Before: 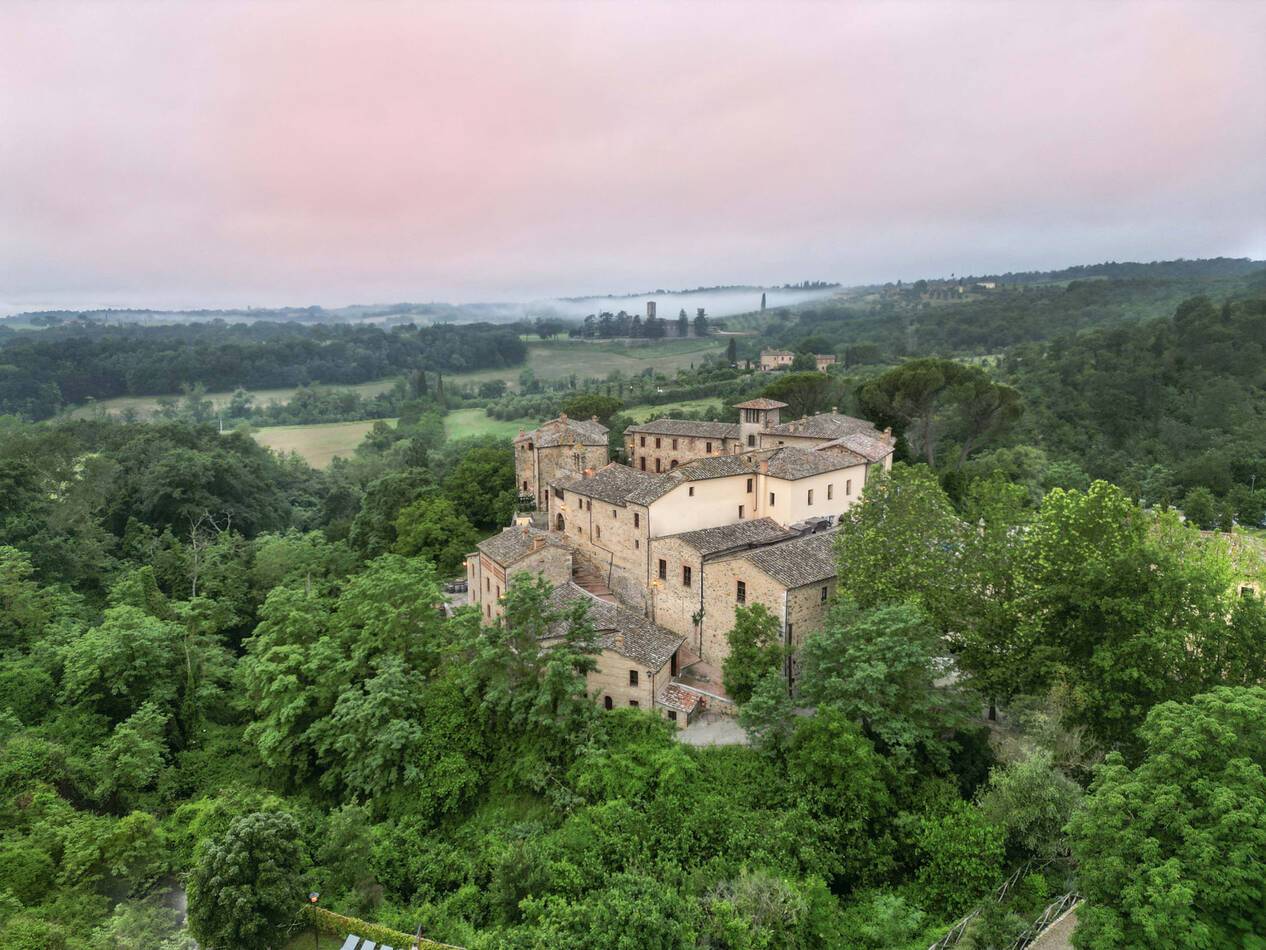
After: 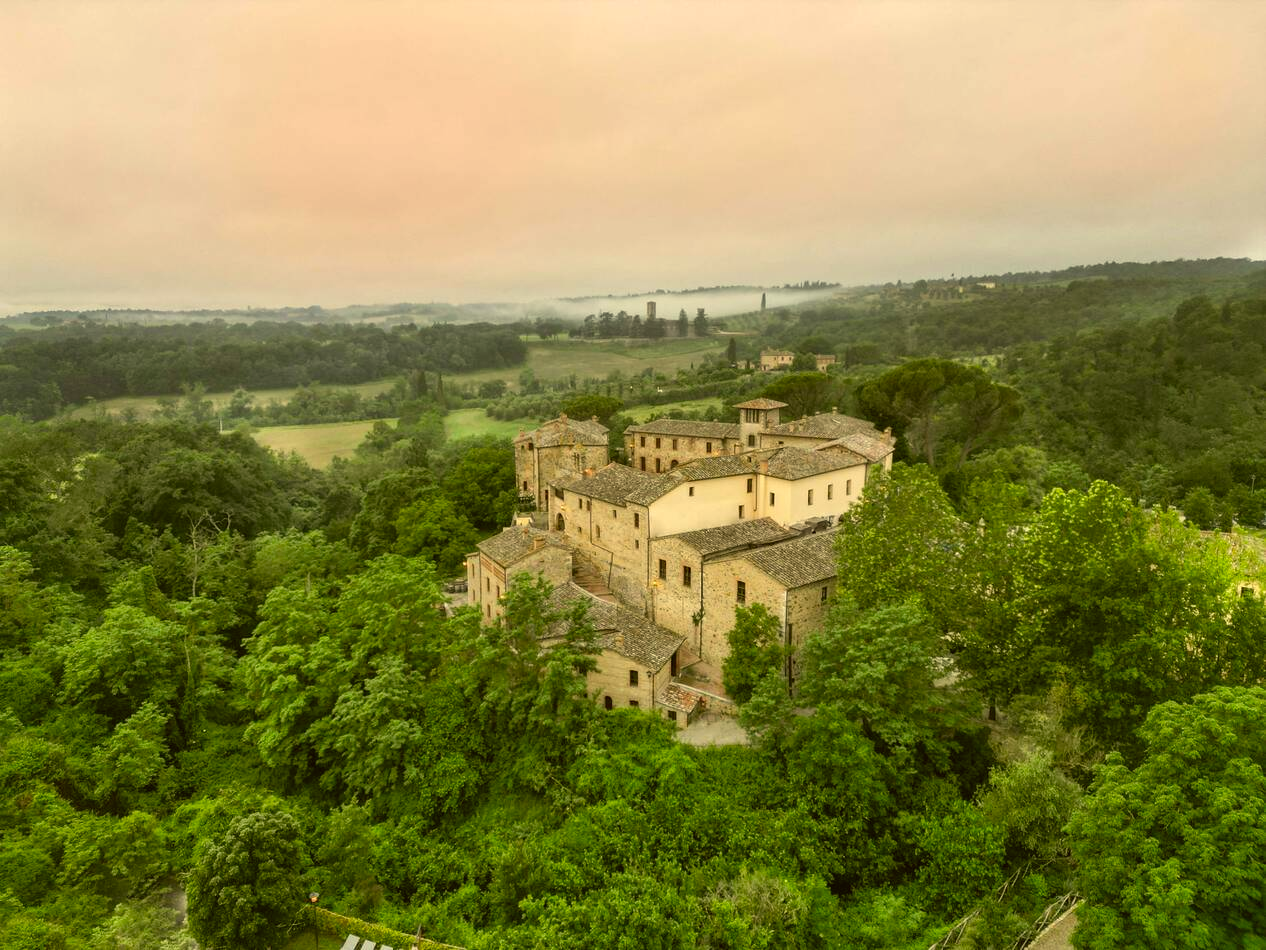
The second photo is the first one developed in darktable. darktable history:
color correction: highlights a* 0.091, highlights b* 28.96, shadows a* -0.273, shadows b* 21.19
